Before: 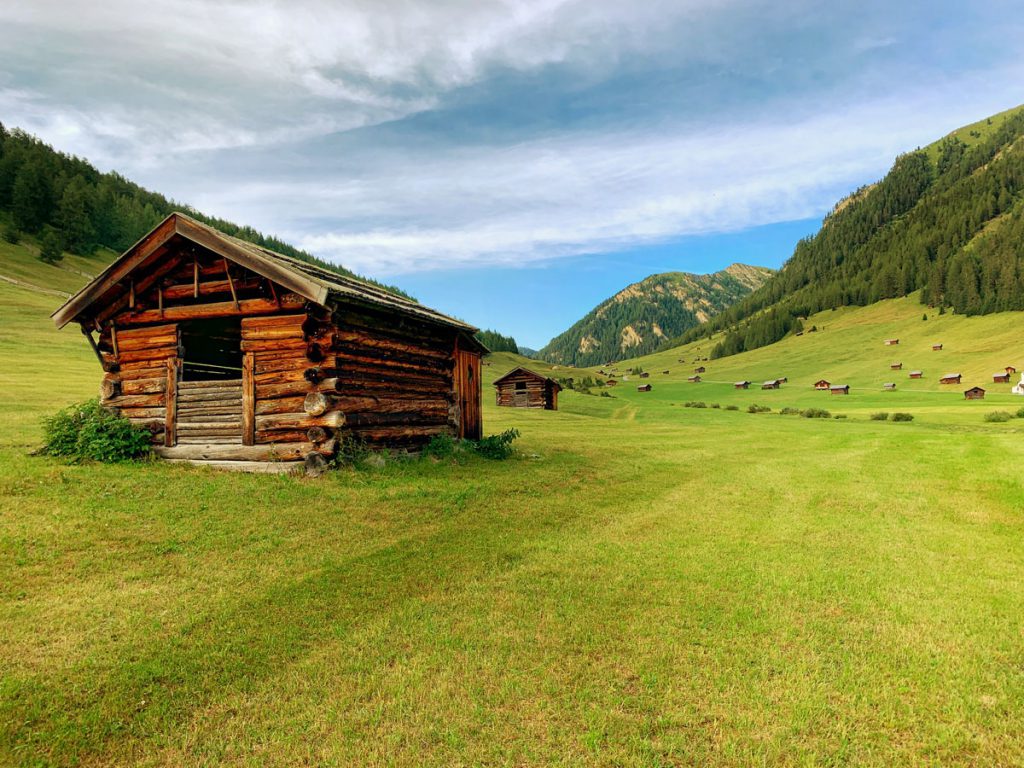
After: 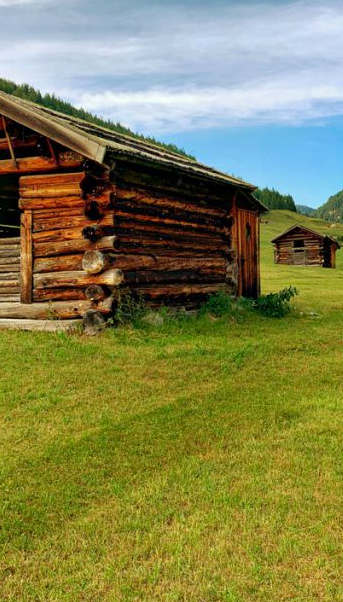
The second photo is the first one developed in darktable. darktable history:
haze removal: compatibility mode true, adaptive false
crop and rotate: left 21.77%, top 18.528%, right 44.676%, bottom 2.997%
